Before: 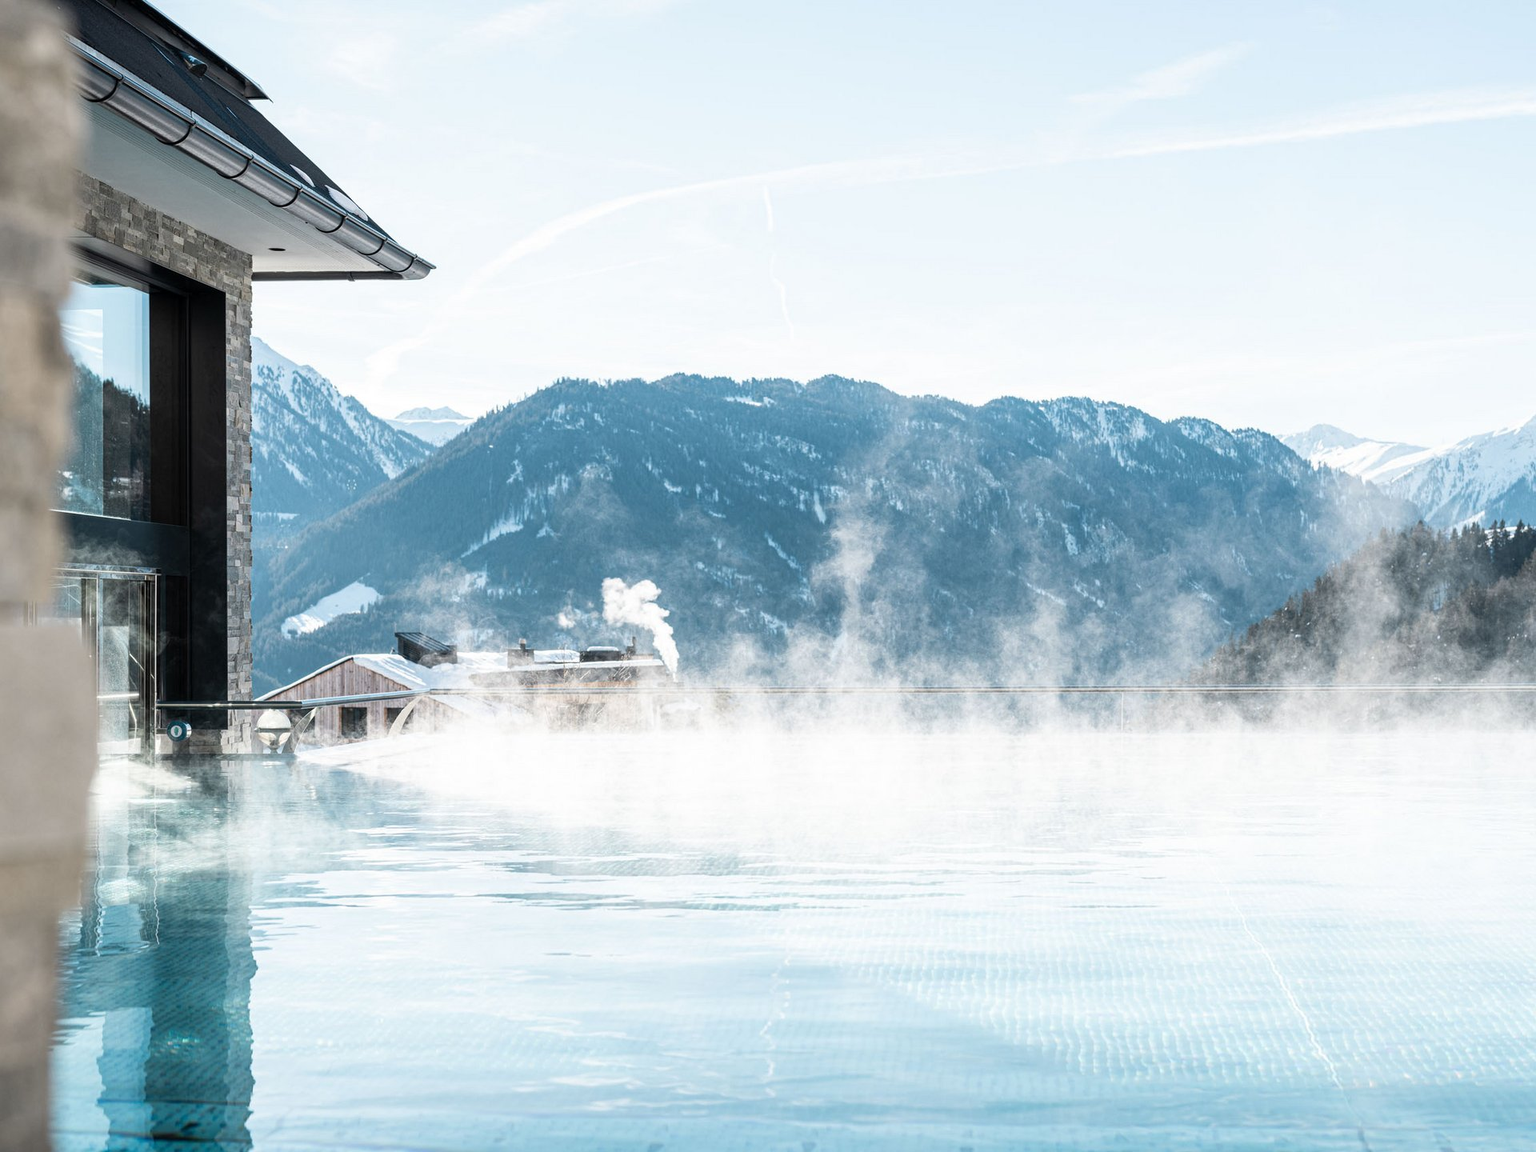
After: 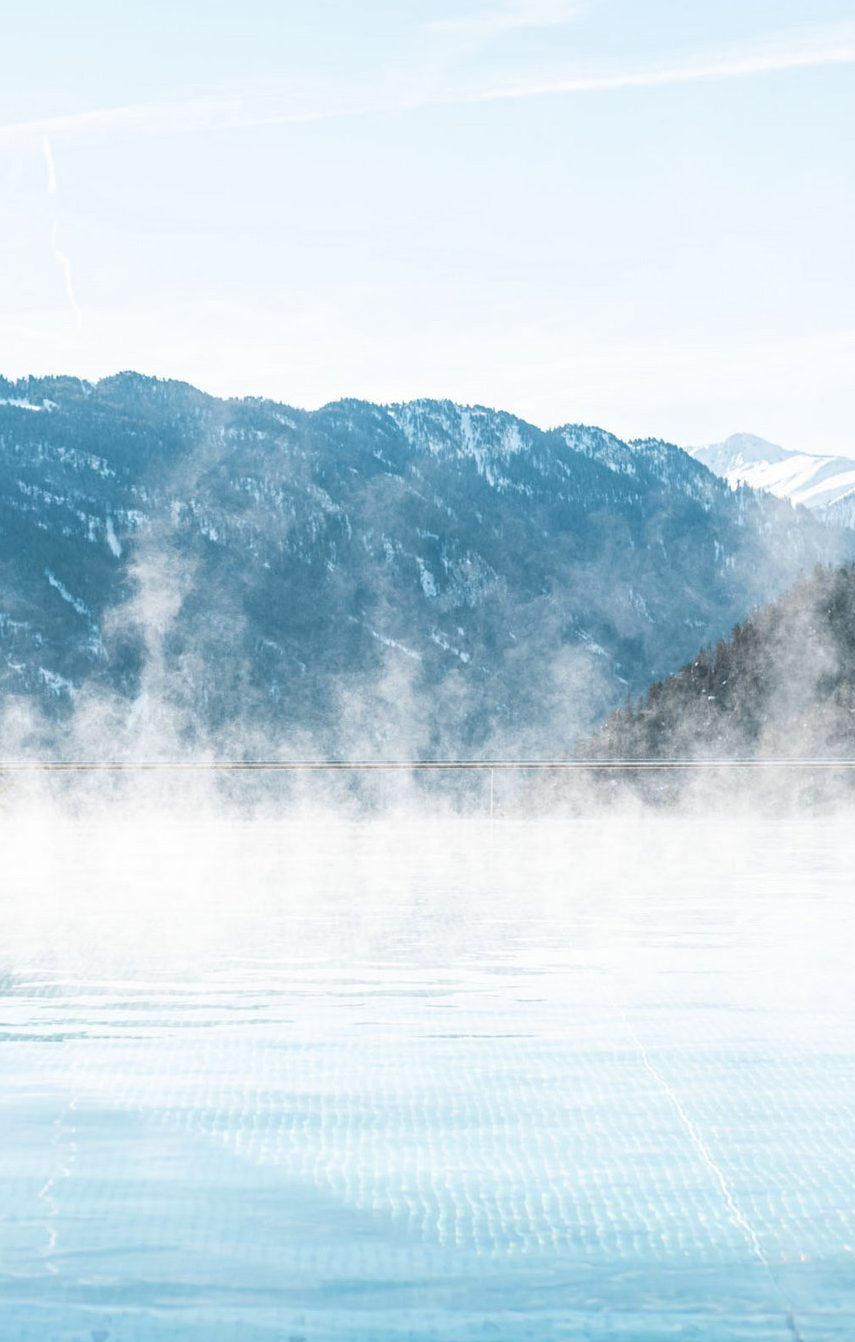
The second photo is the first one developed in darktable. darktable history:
crop: left 47.492%, top 6.744%, right 7.965%
color balance rgb: perceptual saturation grading › global saturation 0.979%, global vibrance 20%
